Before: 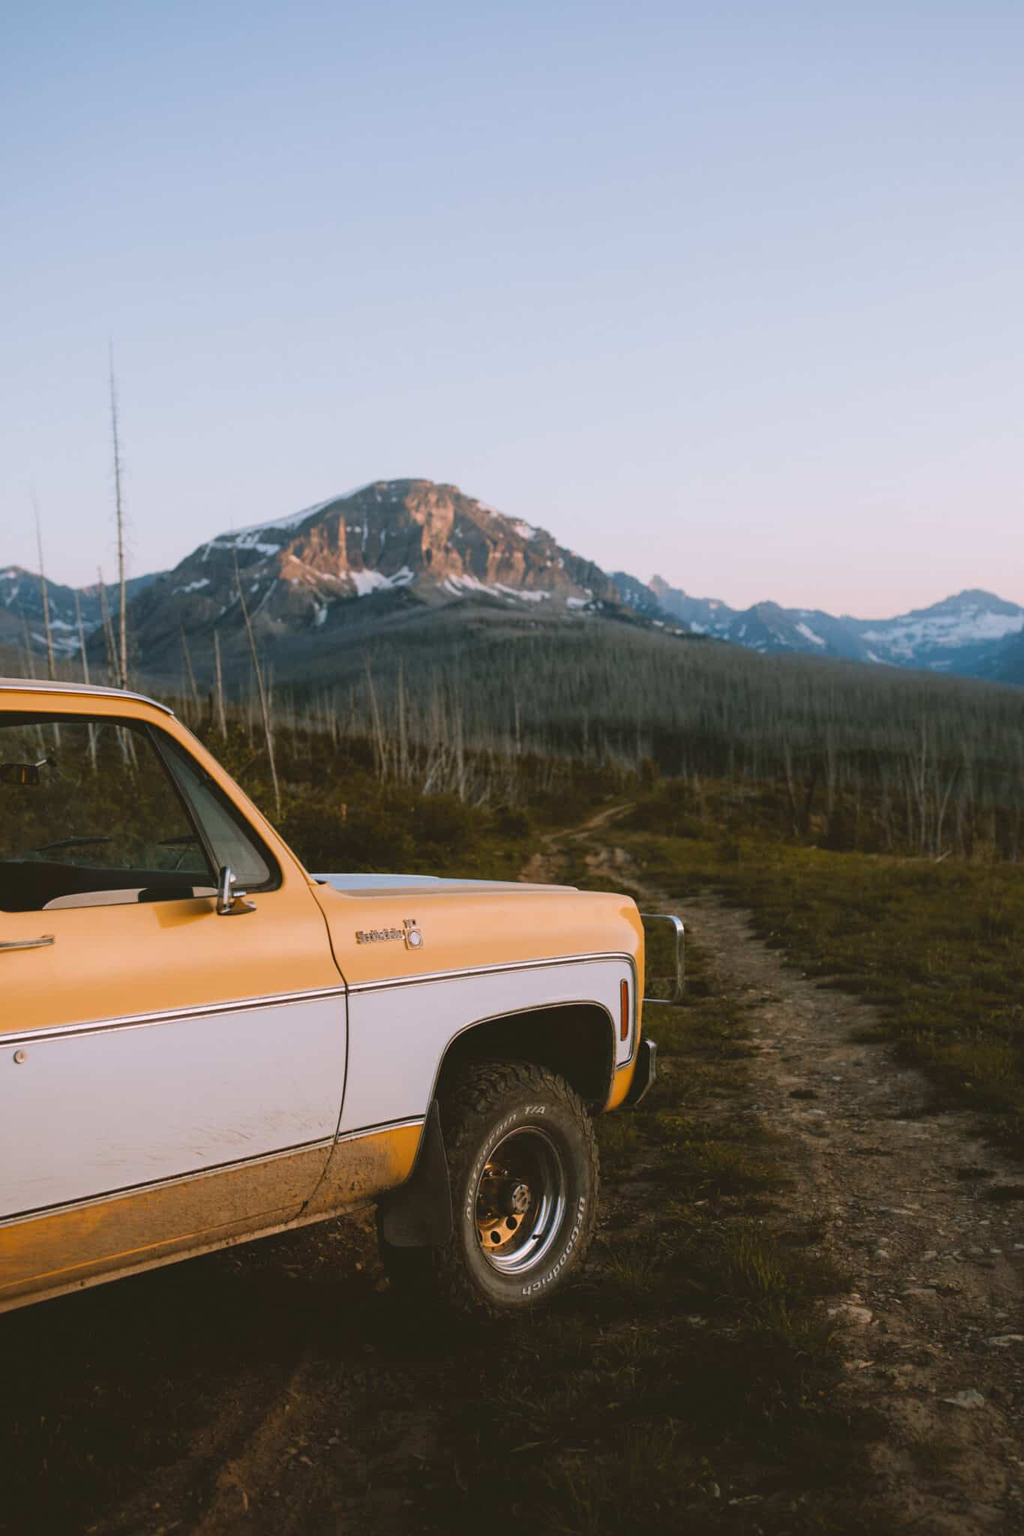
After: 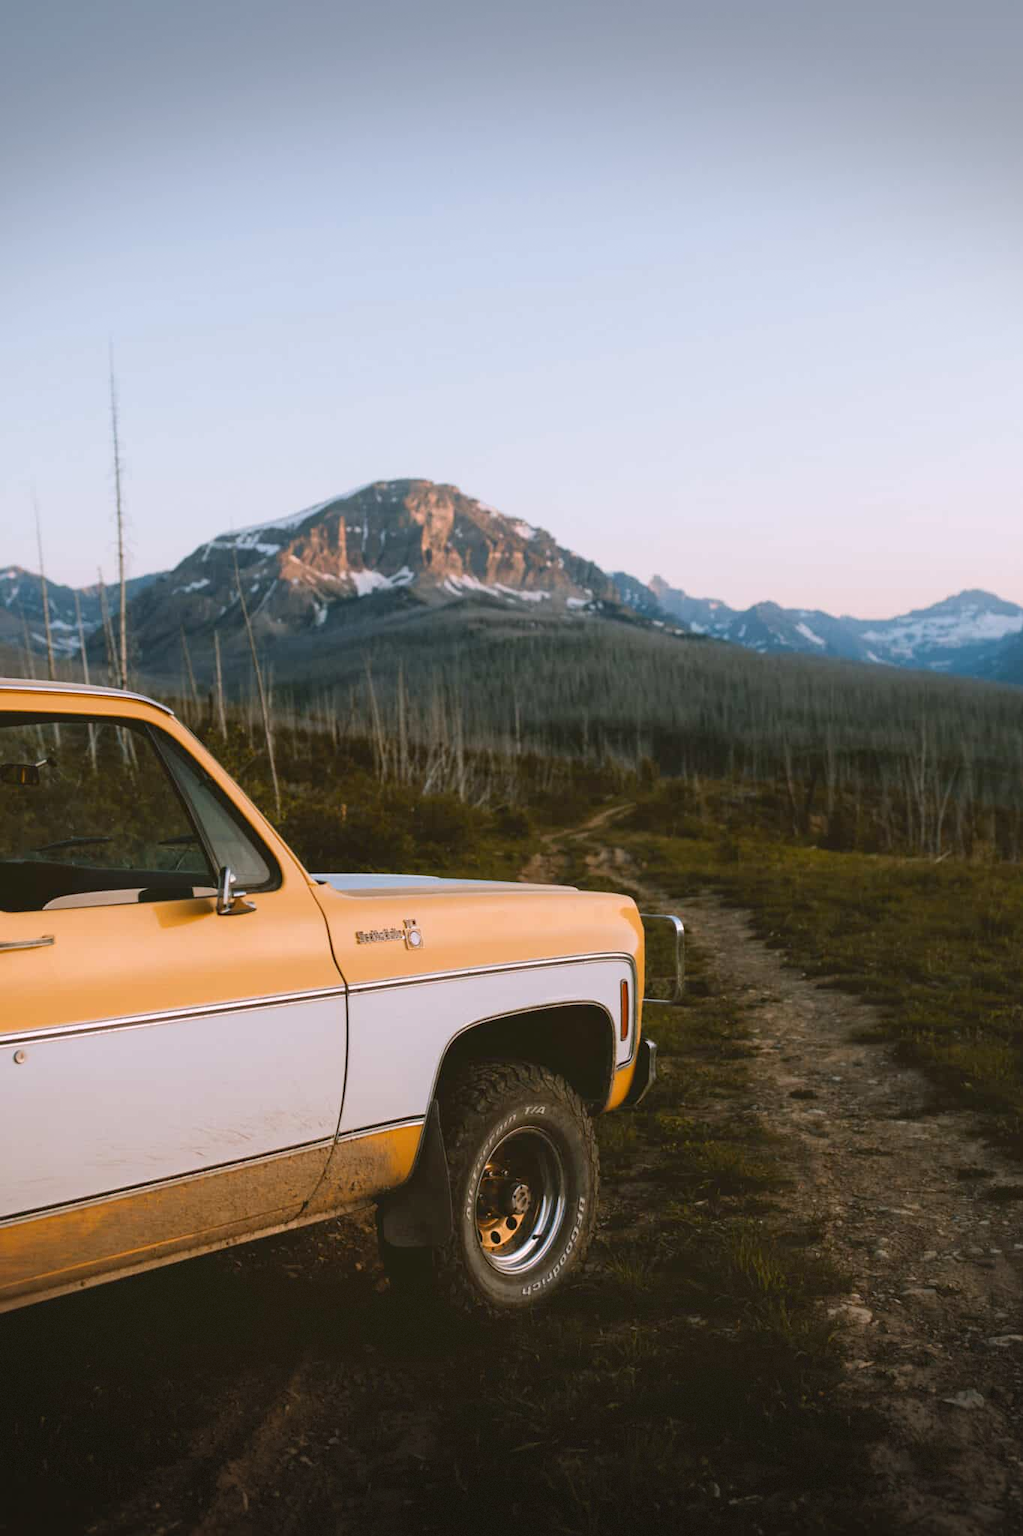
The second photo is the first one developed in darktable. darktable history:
exposure: black level correction 0.002, exposure 0.15 EV, compensate highlight preservation false
vignetting: fall-off start 100%, brightness -0.406, saturation -0.3, width/height ratio 1.324, dithering 8-bit output, unbound false
